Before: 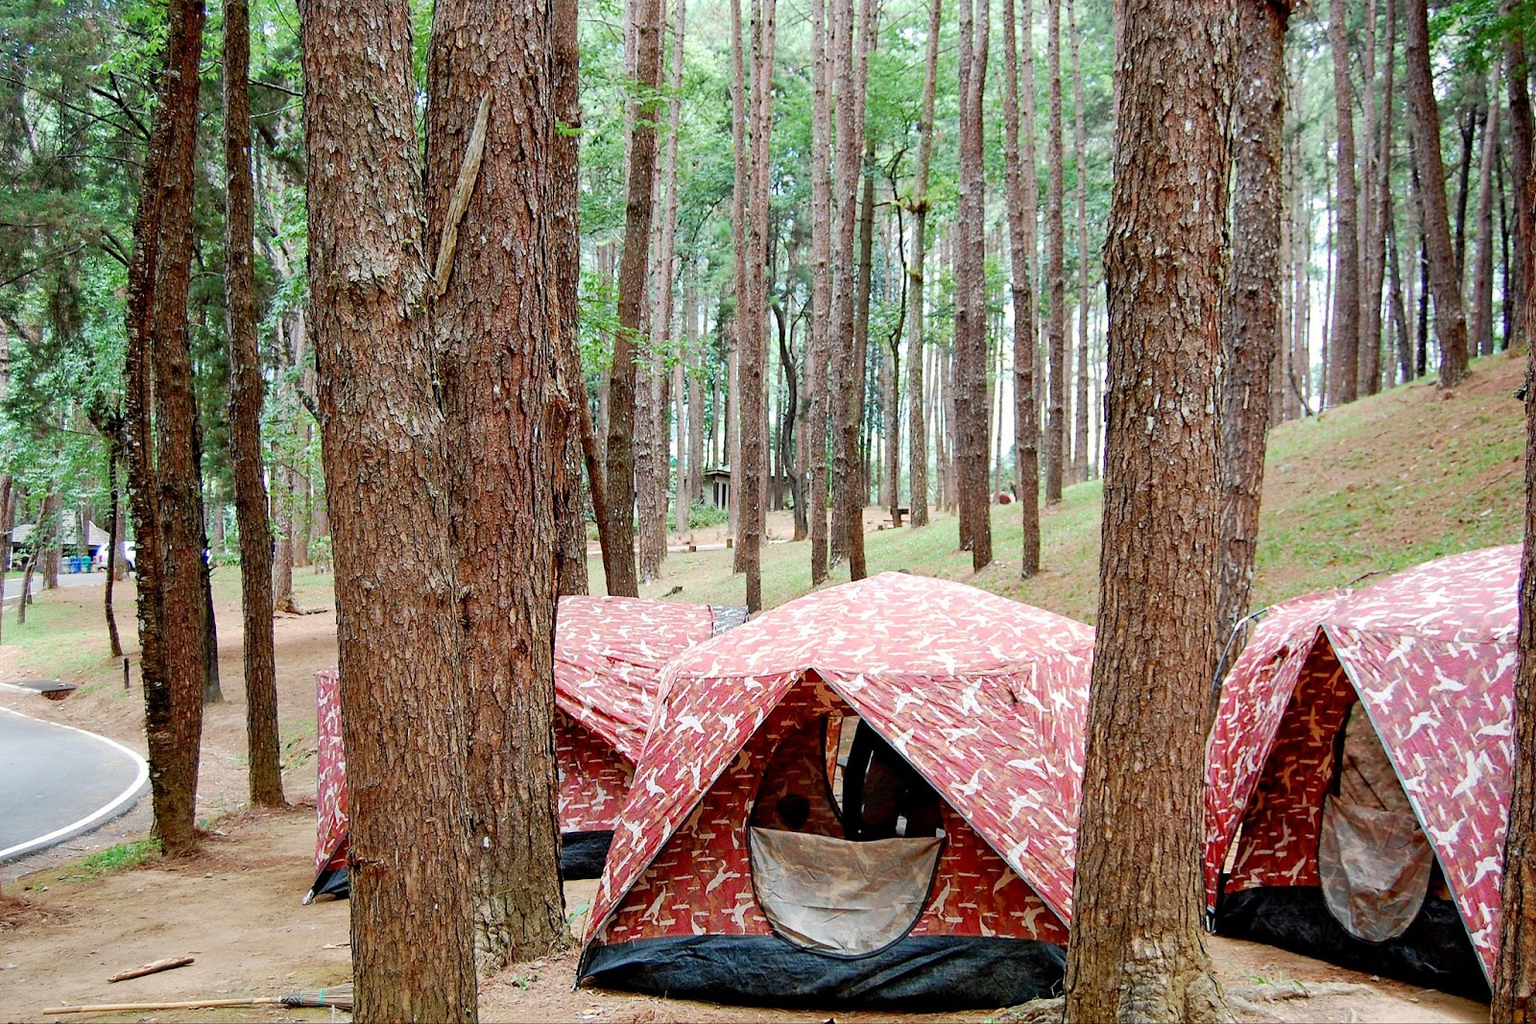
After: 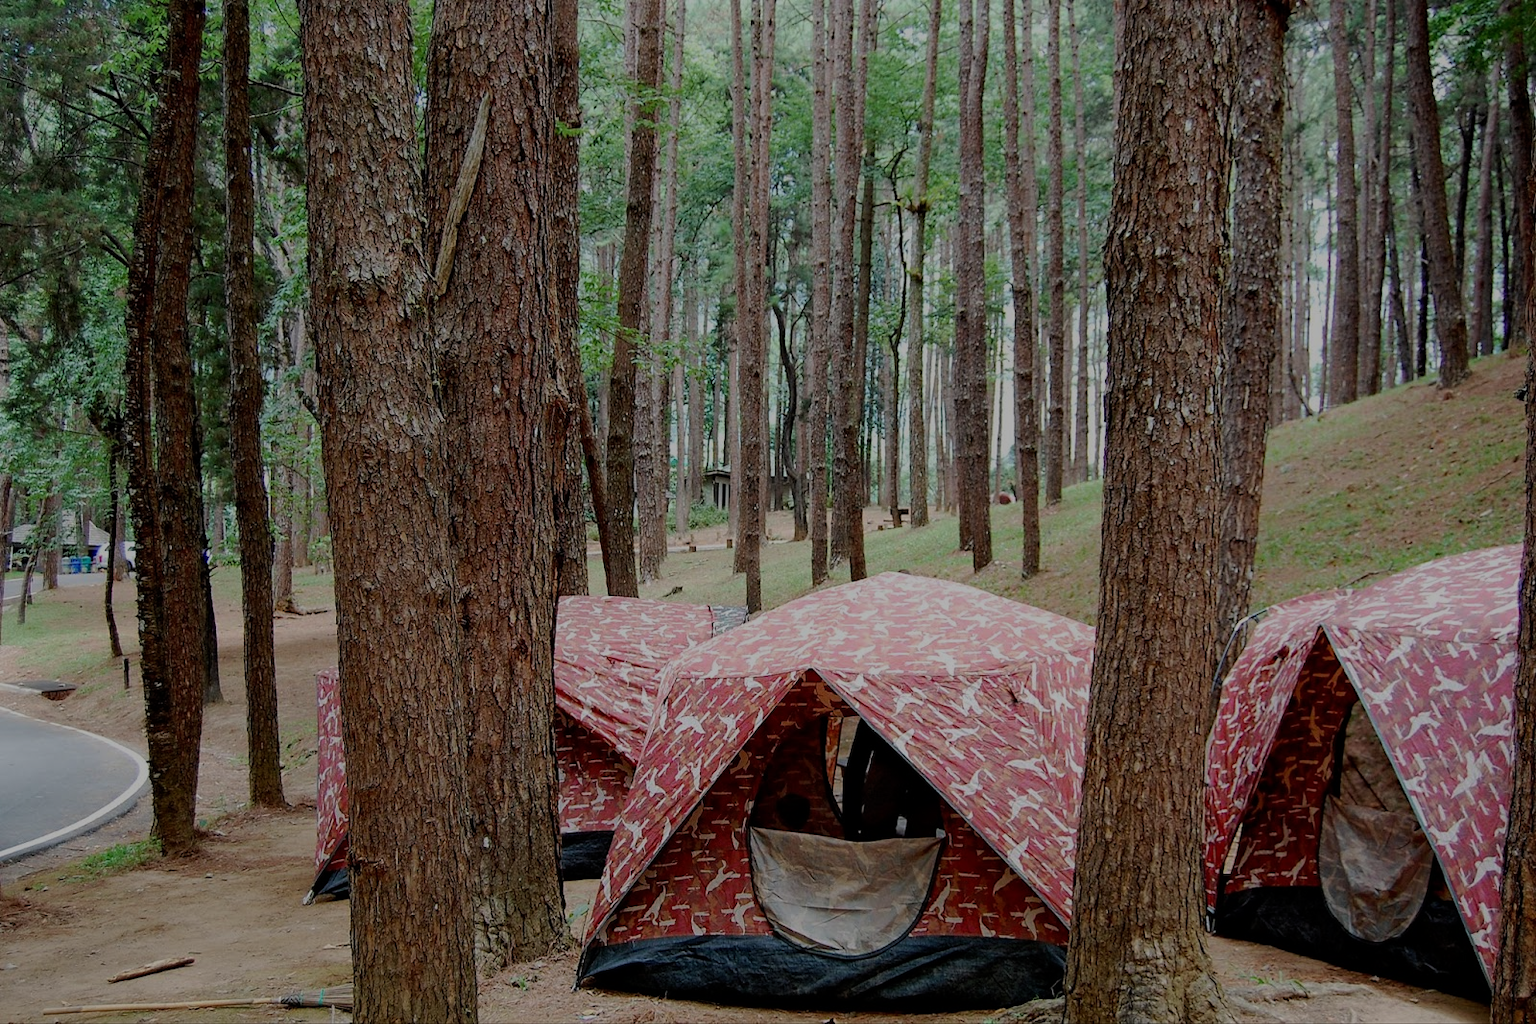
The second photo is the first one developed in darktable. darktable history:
exposure: exposure -1.55 EV, compensate highlight preservation false
tone equalizer: -8 EV -0.454 EV, -7 EV -0.416 EV, -6 EV -0.305 EV, -5 EV -0.244 EV, -3 EV 0.209 EV, -2 EV 0.305 EV, -1 EV 0.403 EV, +0 EV 0.388 EV
